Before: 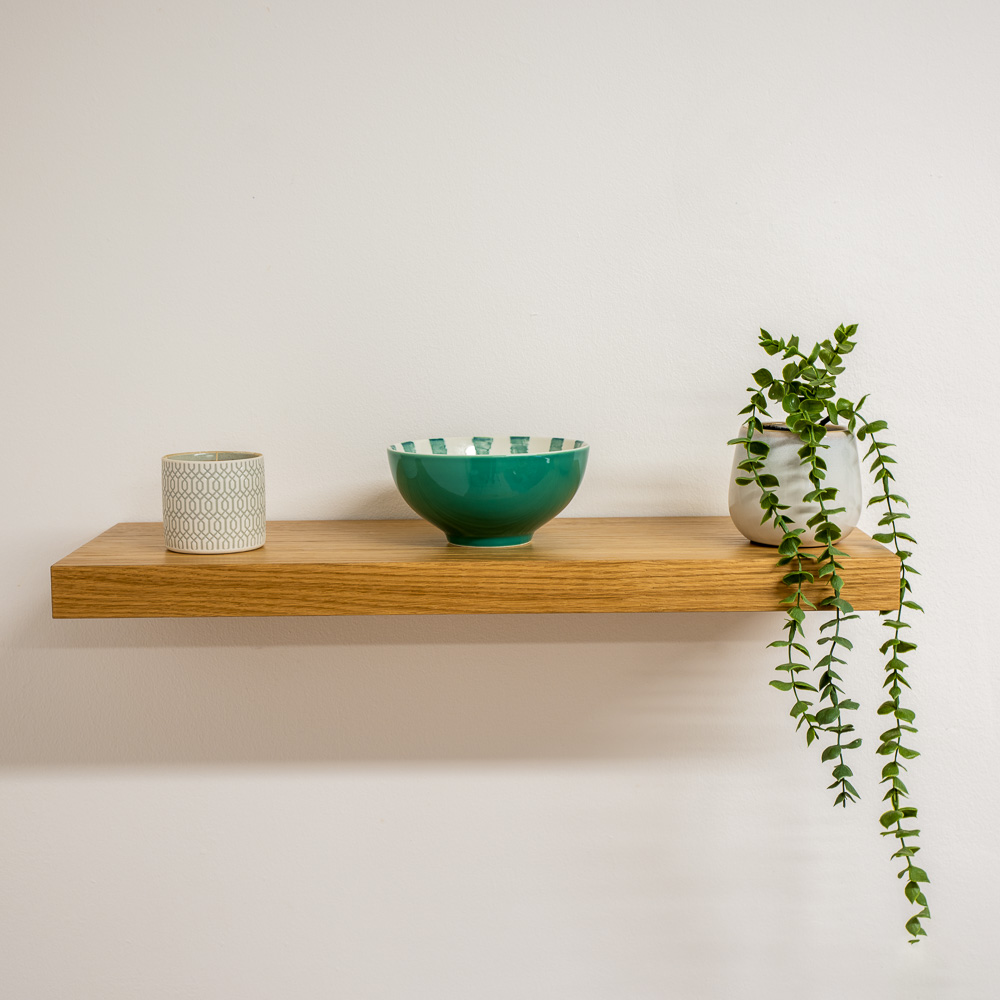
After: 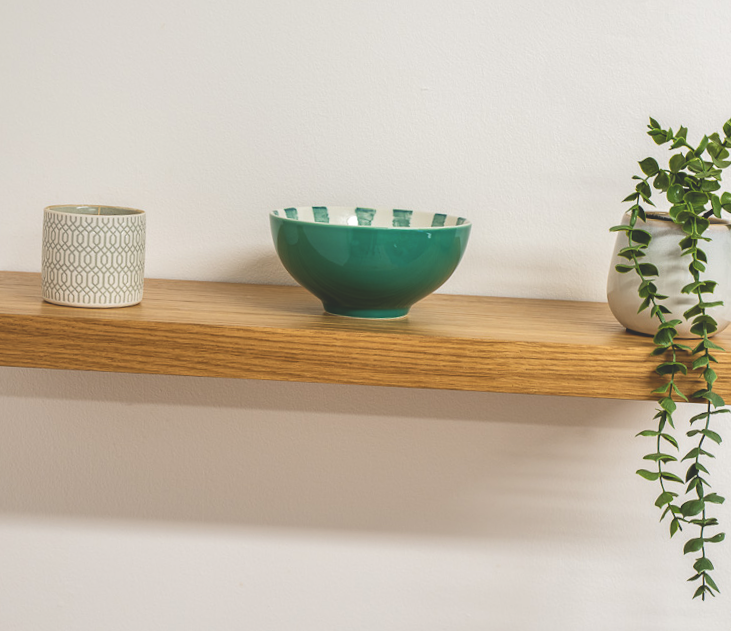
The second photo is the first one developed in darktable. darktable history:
local contrast: mode bilateral grid, contrast 20, coarseness 49, detail 120%, midtone range 0.2
exposure: black level correction -0.027, compensate highlight preservation false
crop and rotate: angle -3.63°, left 9.807%, top 21.208%, right 12.513%, bottom 11.823%
